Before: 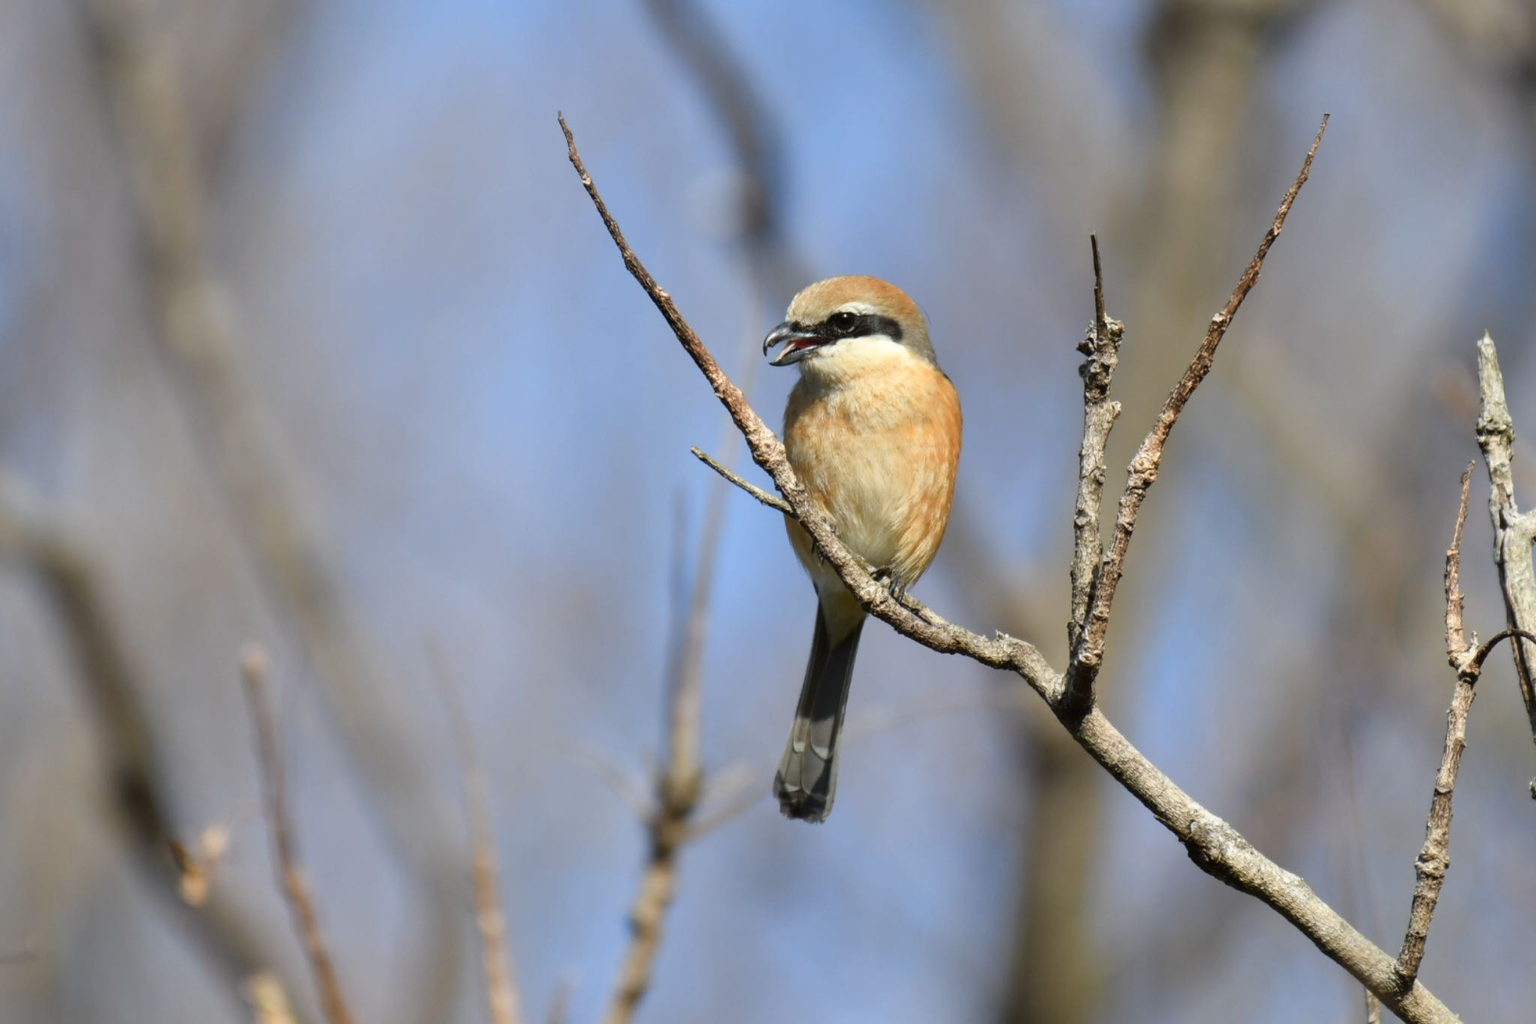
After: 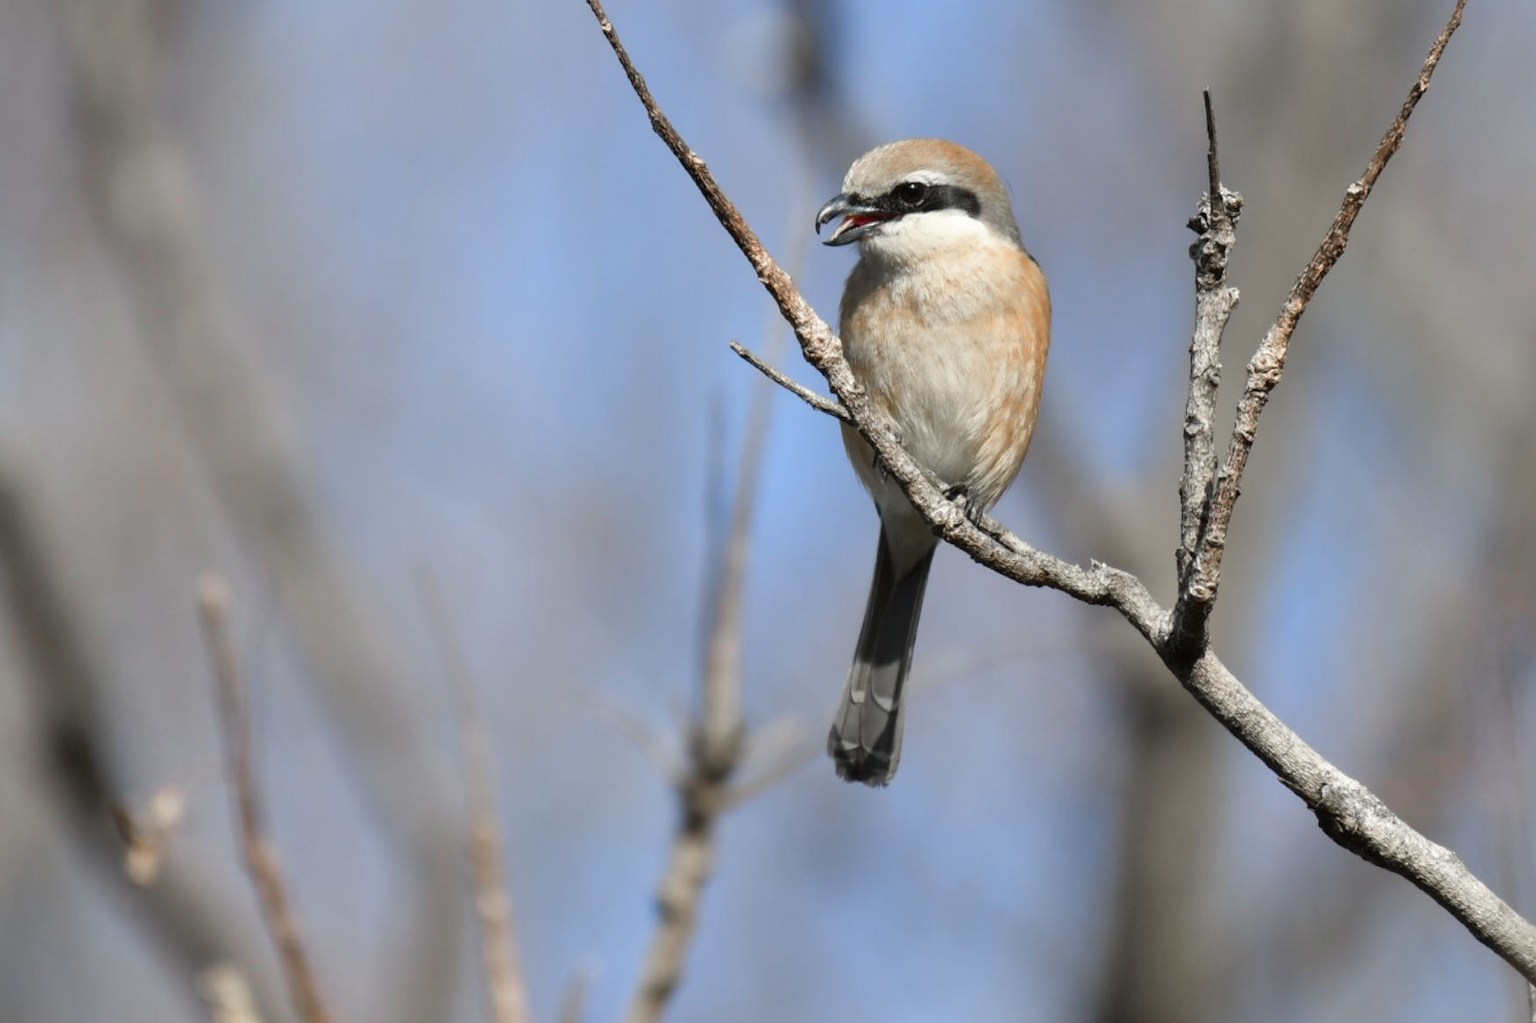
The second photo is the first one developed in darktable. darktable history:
color zones: curves: ch1 [(0, 0.708) (0.088, 0.648) (0.245, 0.187) (0.429, 0.326) (0.571, 0.498) (0.714, 0.5) (0.857, 0.5) (1, 0.708)]
crop and rotate: left 4.842%, top 15.51%, right 10.668%
